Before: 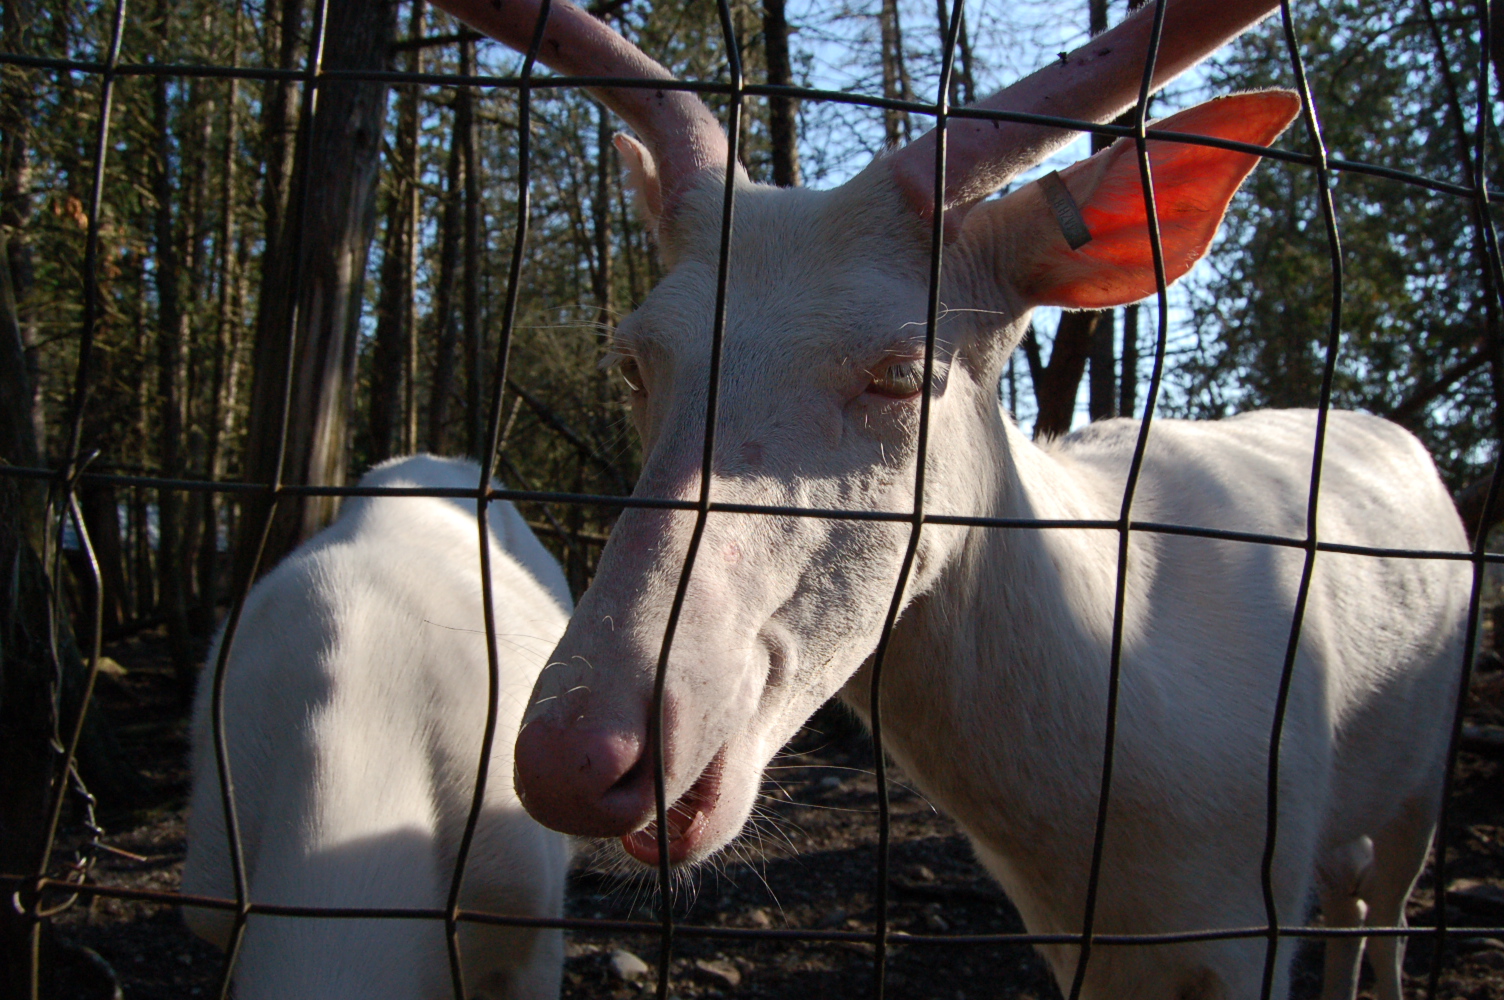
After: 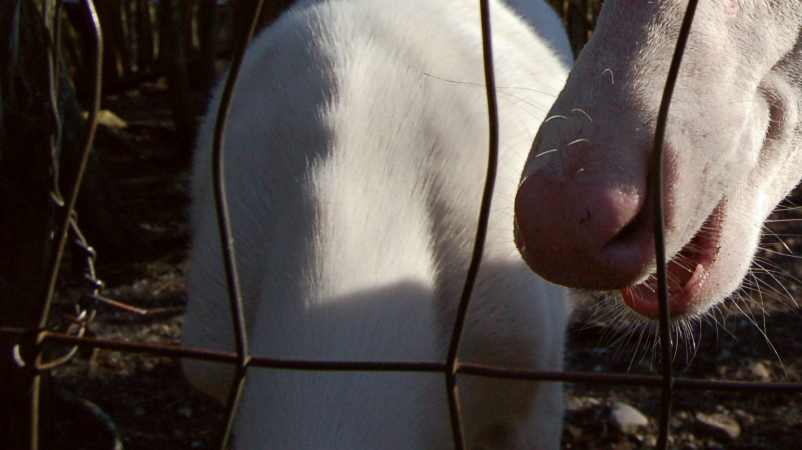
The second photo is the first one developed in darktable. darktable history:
color correction: highlights a* -2.73, highlights b* -2.09, shadows a* 2.41, shadows b* 2.73
crop and rotate: top 54.778%, right 46.61%, bottom 0.159%
